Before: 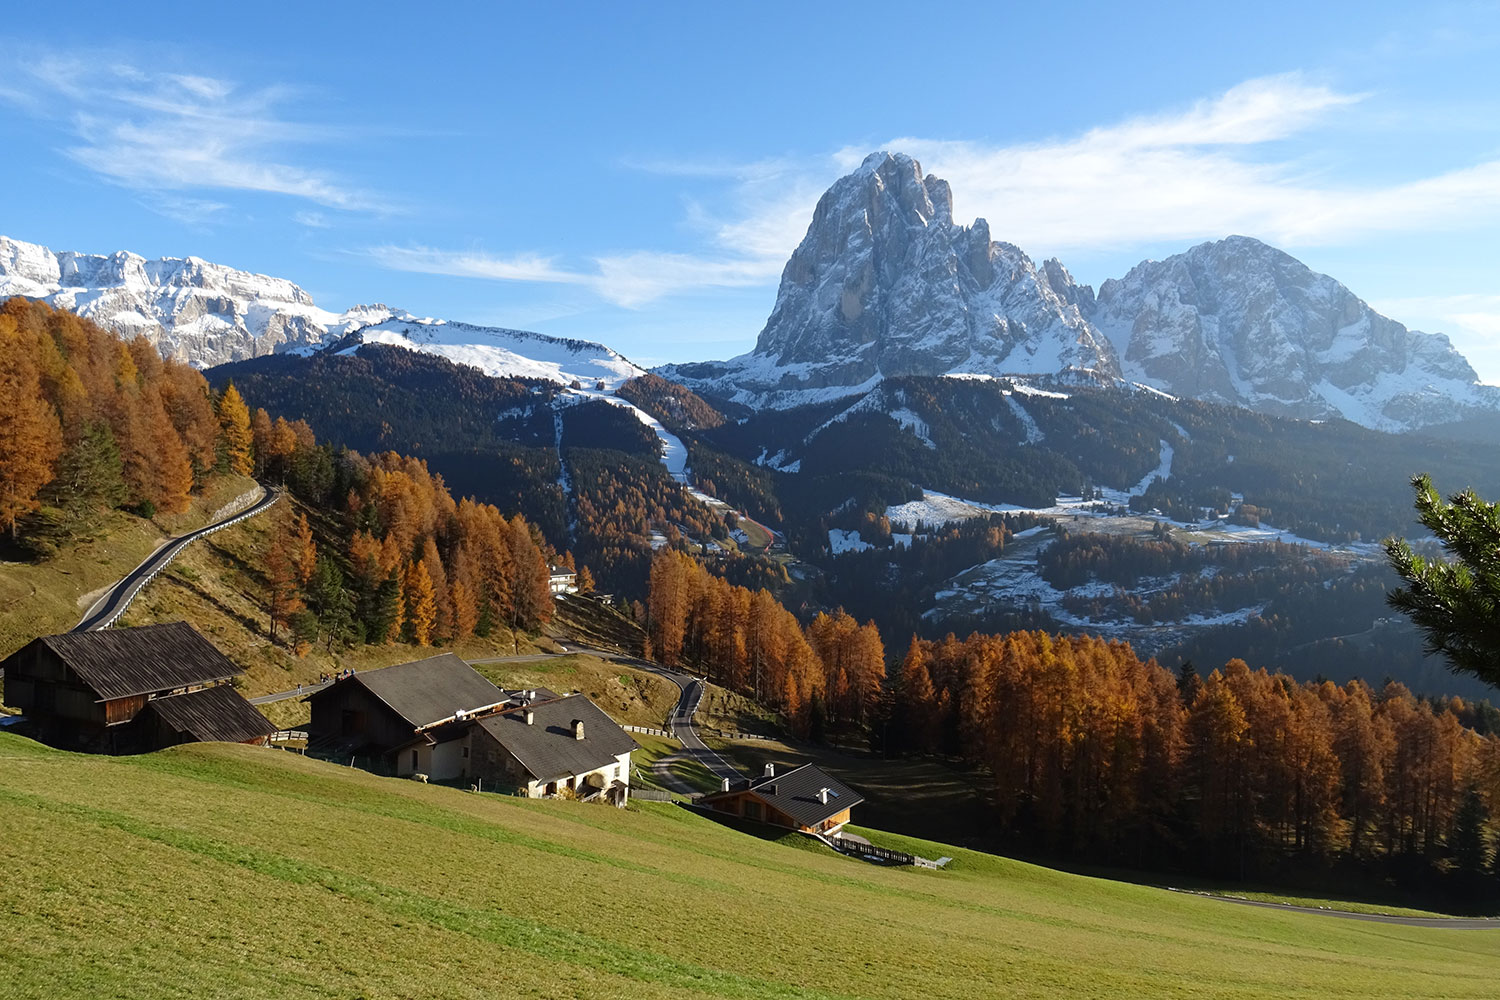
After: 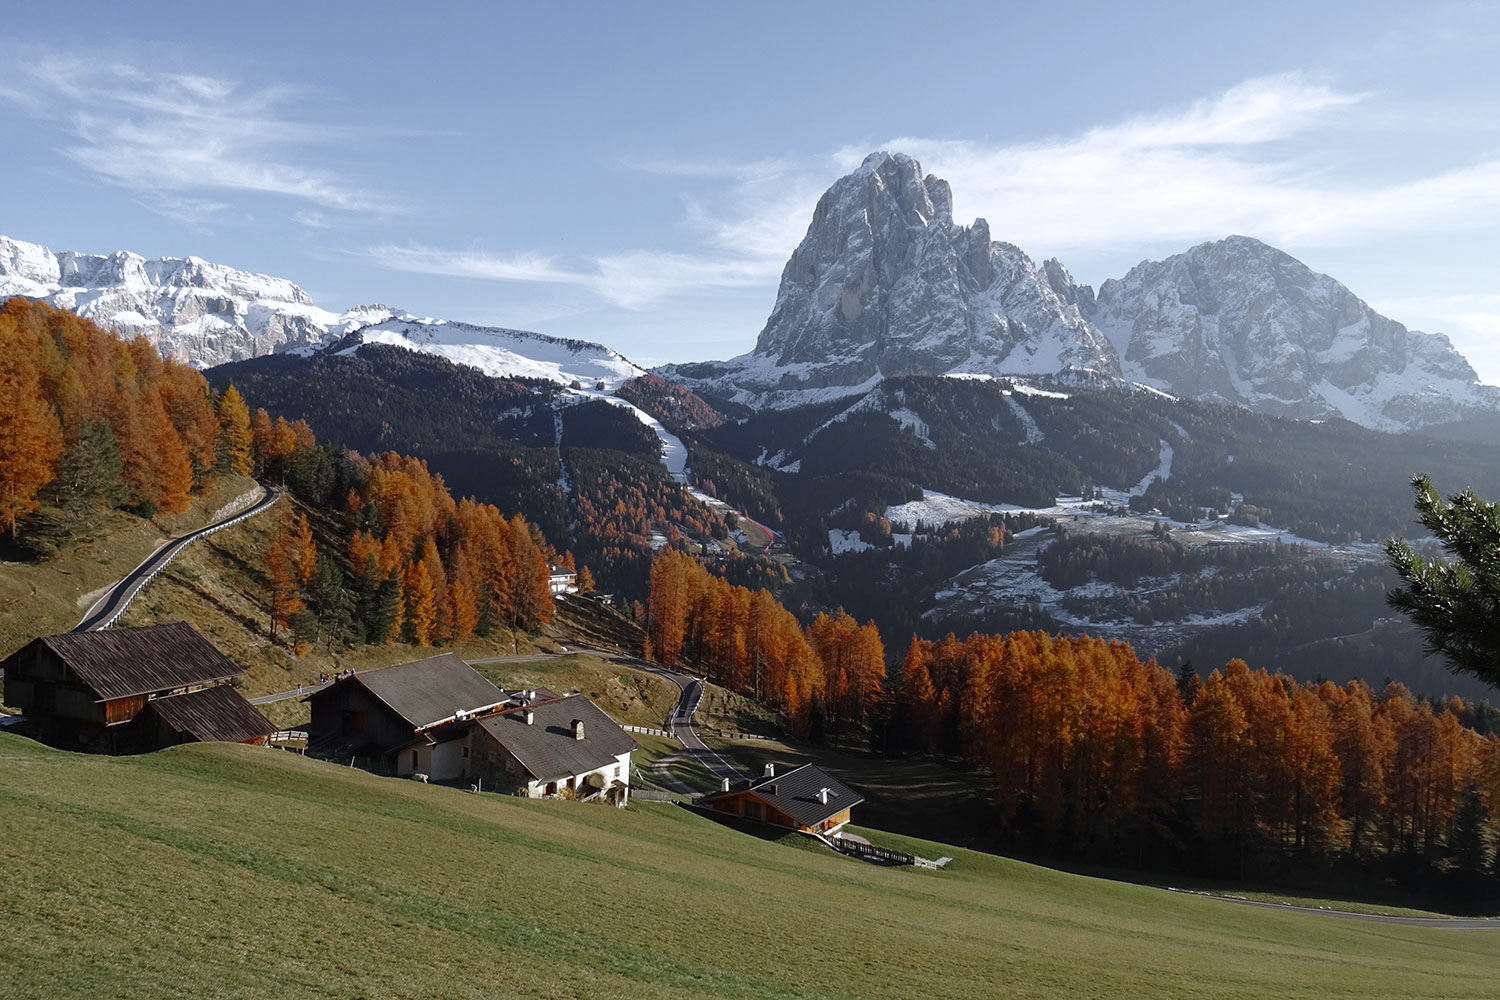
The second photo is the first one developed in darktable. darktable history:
color zones: curves: ch0 [(0, 0.48) (0.209, 0.398) (0.305, 0.332) (0.429, 0.493) (0.571, 0.5) (0.714, 0.5) (0.857, 0.5) (1, 0.48)]; ch1 [(0, 0.736) (0.143, 0.625) (0.225, 0.371) (0.429, 0.256) (0.571, 0.241) (0.714, 0.213) (0.857, 0.48) (1, 0.736)]; ch2 [(0, 0.448) (0.143, 0.498) (0.286, 0.5) (0.429, 0.5) (0.571, 0.5) (0.714, 0.5) (0.857, 0.5) (1, 0.448)]
color calibration: illuminant as shot in camera, x 0.358, y 0.373, temperature 4628.91 K
